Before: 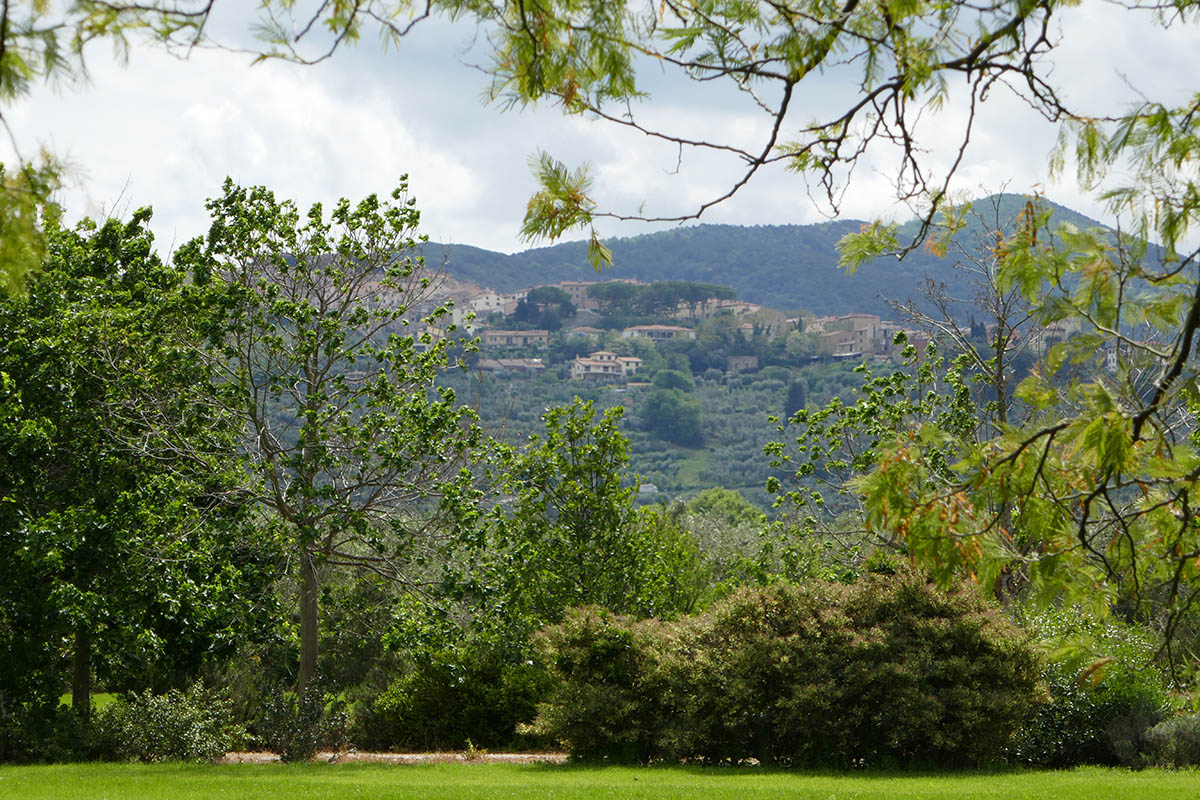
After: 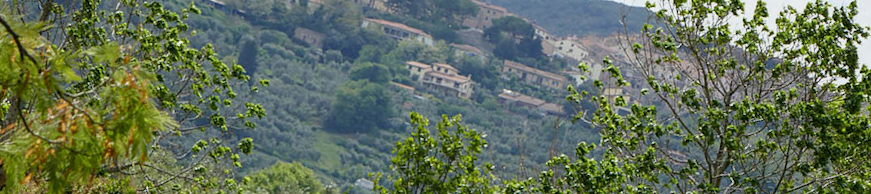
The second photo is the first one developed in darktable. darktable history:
local contrast: highlights 61%, shadows 106%, detail 107%, midtone range 0.529
filmic rgb: black relative exposure -16 EV, white relative exposure 2.93 EV, hardness 10.04, color science v6 (2022)
crop and rotate: angle 16.12°, top 30.835%, bottom 35.653%
